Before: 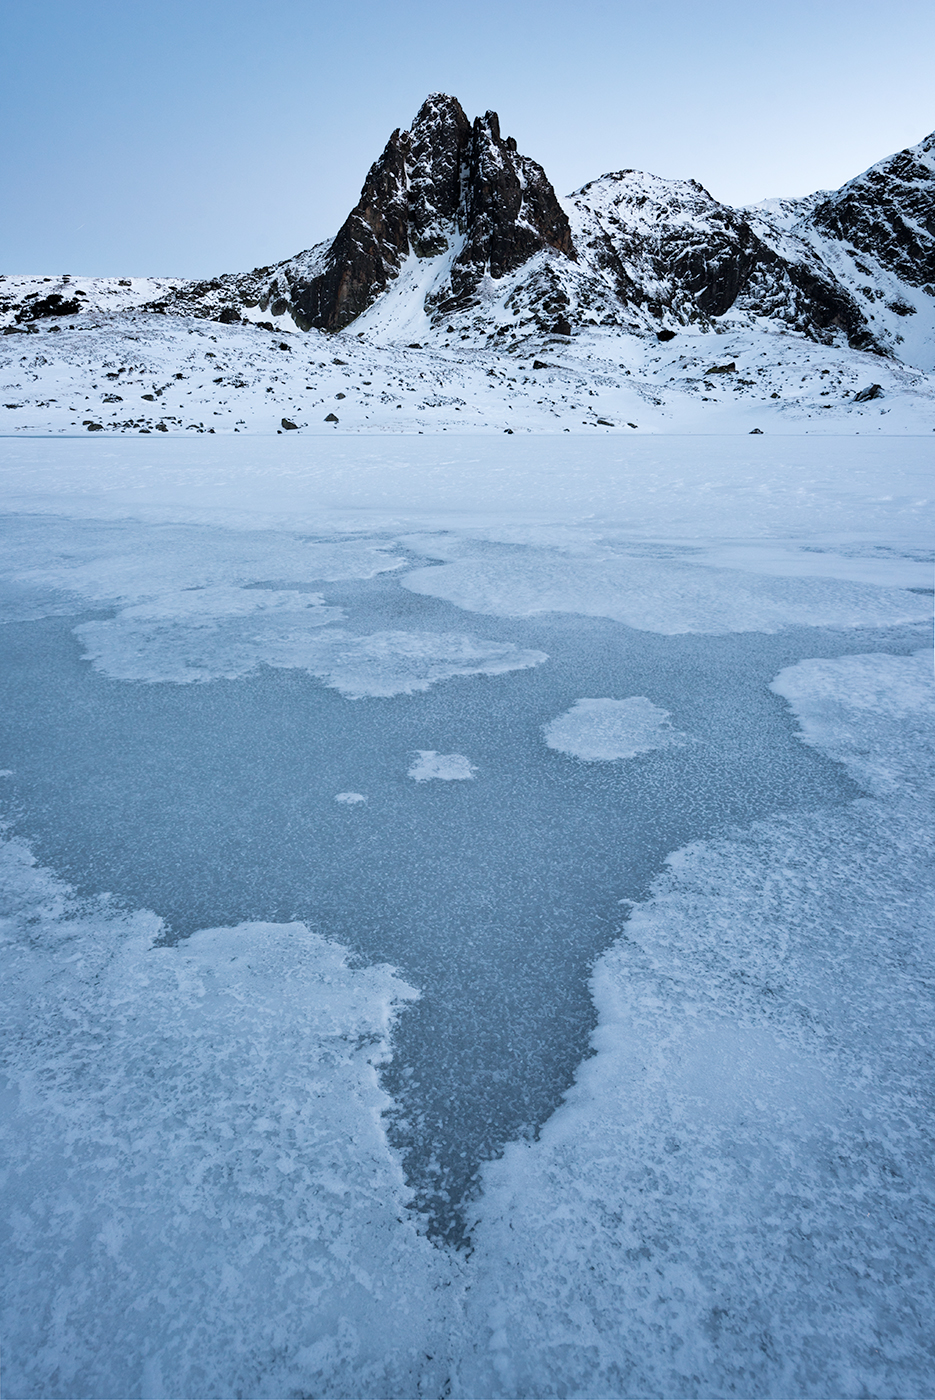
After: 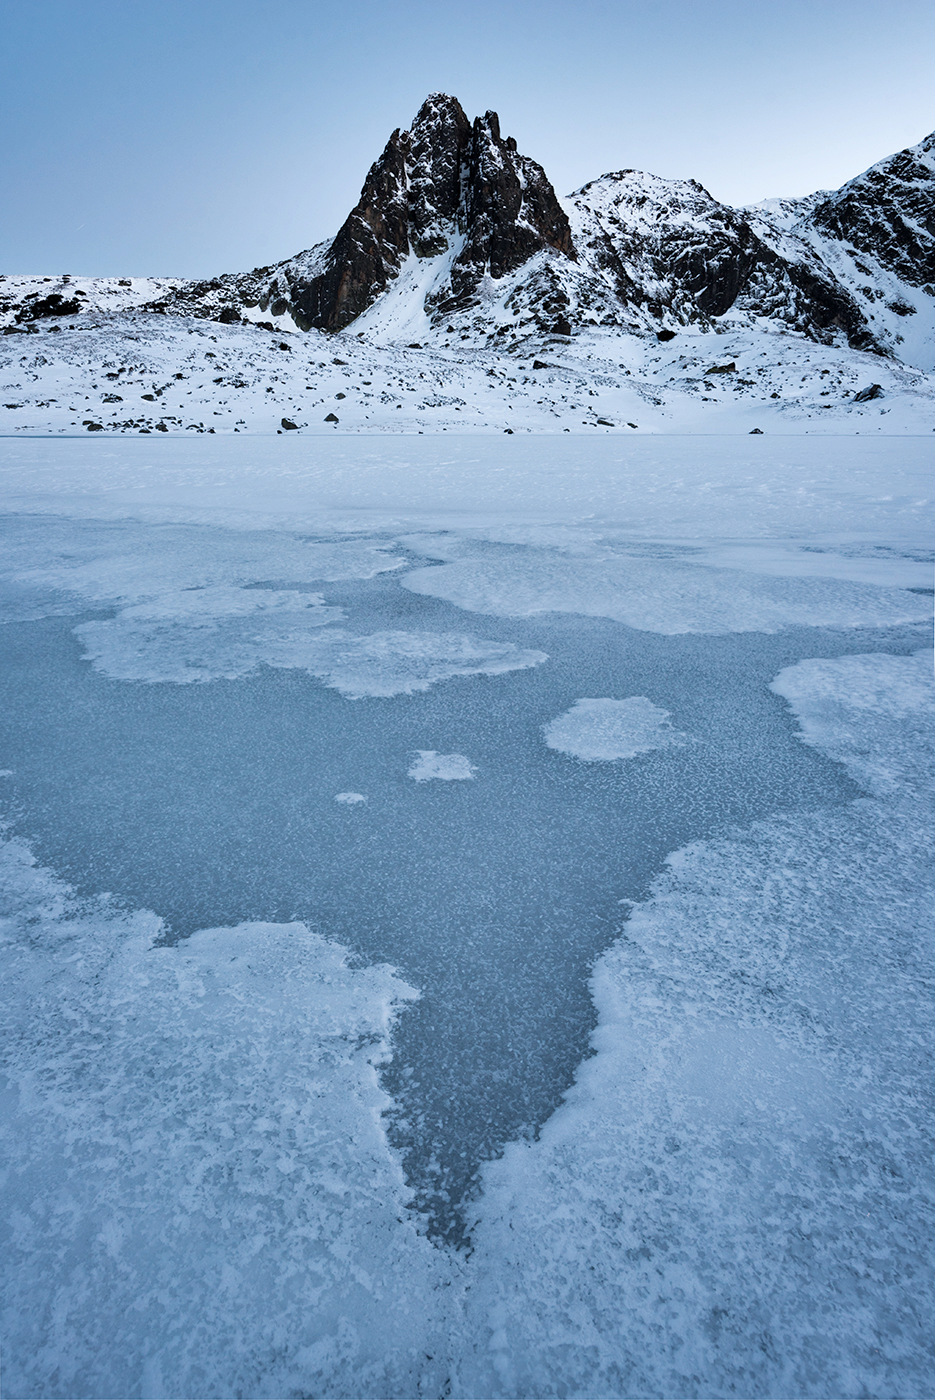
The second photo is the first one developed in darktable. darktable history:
levels: mode automatic, levels [0.062, 0.494, 0.925]
shadows and highlights: low approximation 0.01, soften with gaussian
exposure: compensate exposure bias true, compensate highlight preservation false
